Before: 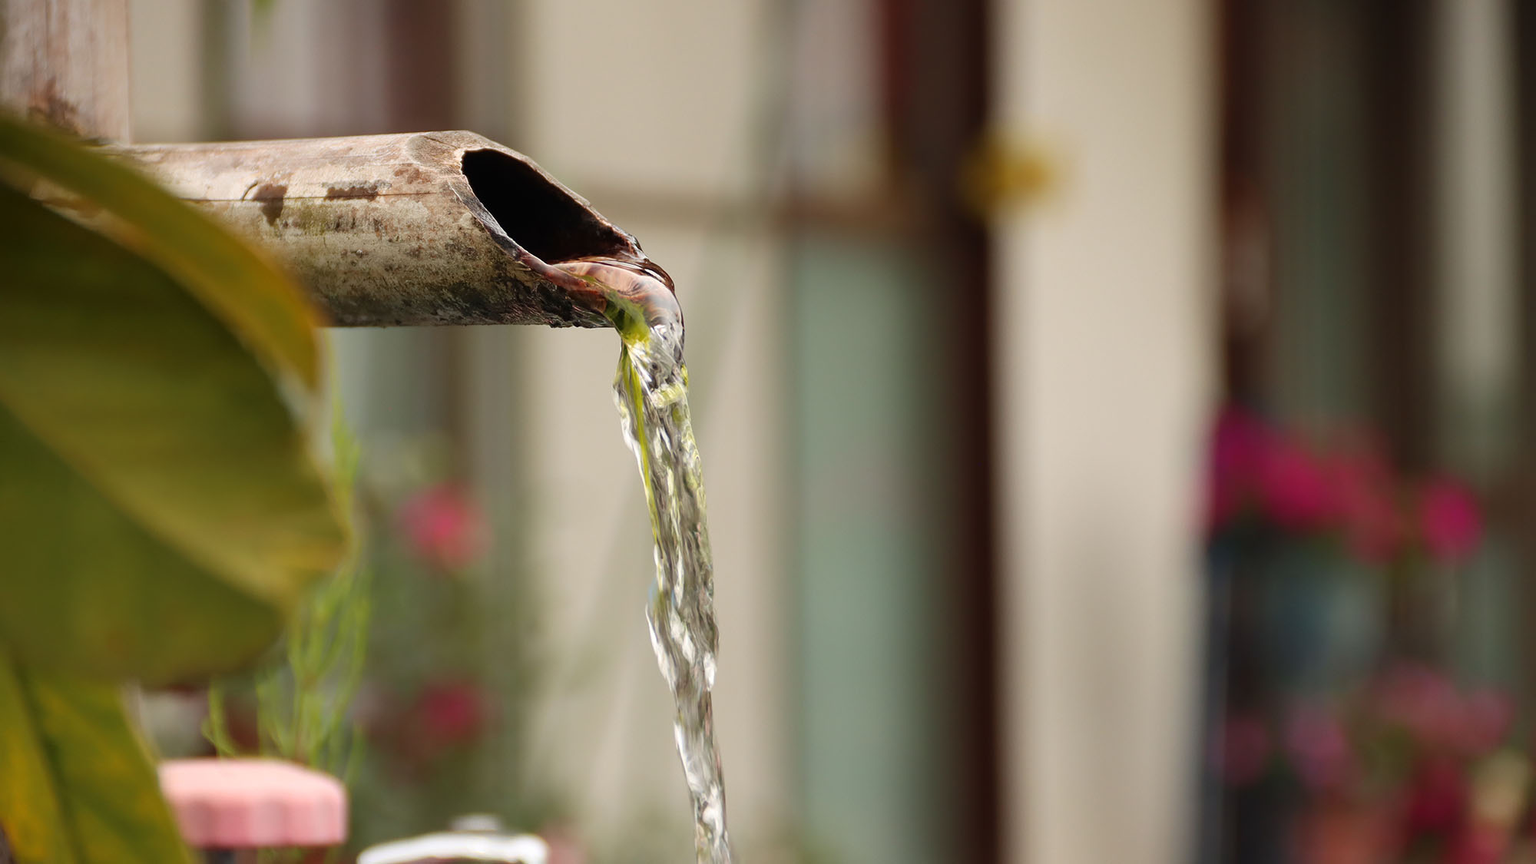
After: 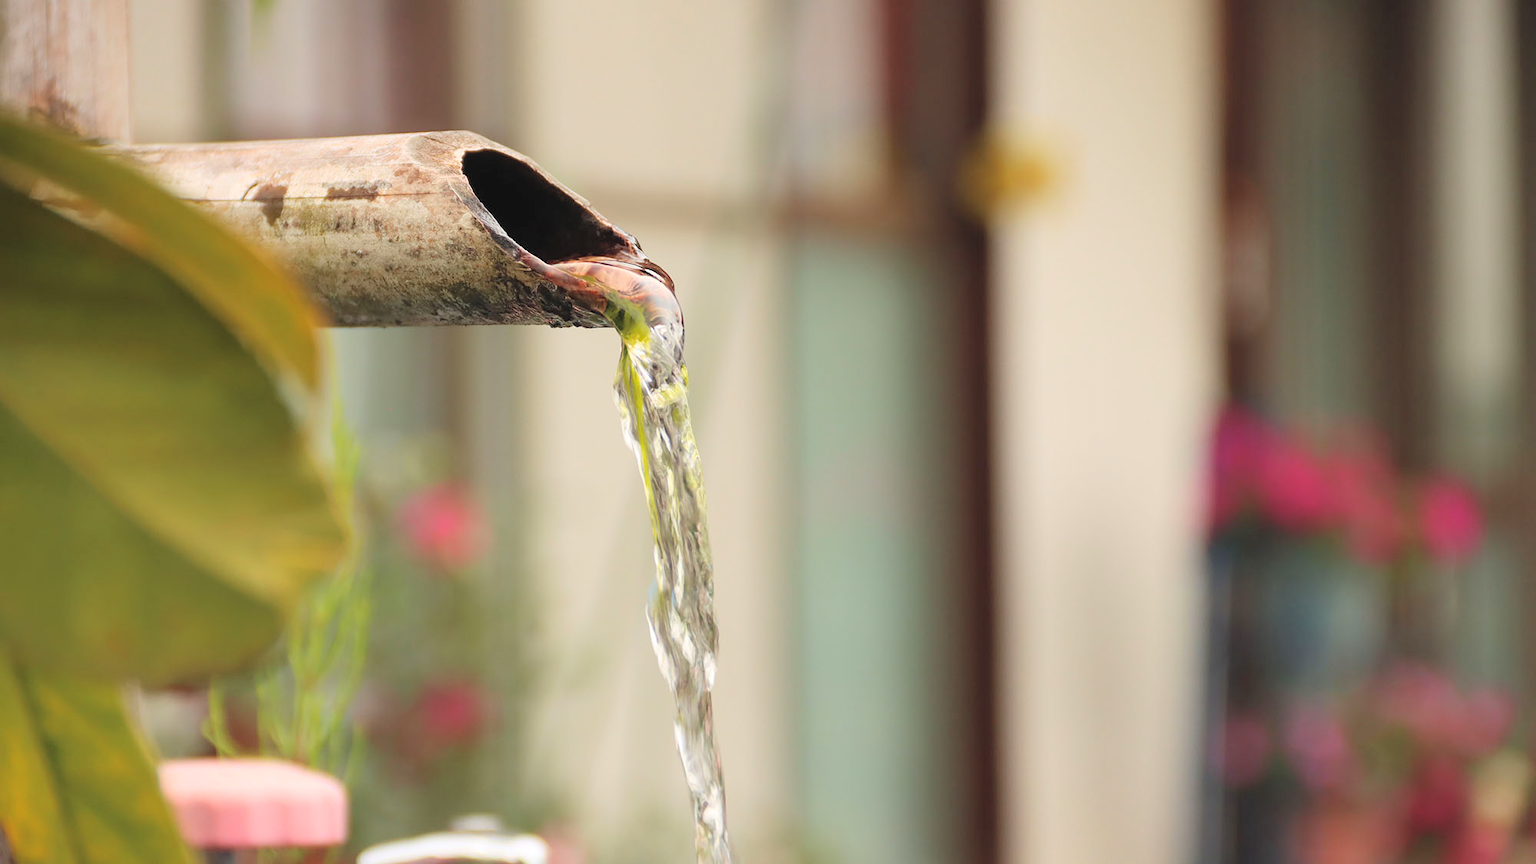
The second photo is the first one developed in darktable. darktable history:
contrast brightness saturation: contrast 0.099, brightness 0.297, saturation 0.149
